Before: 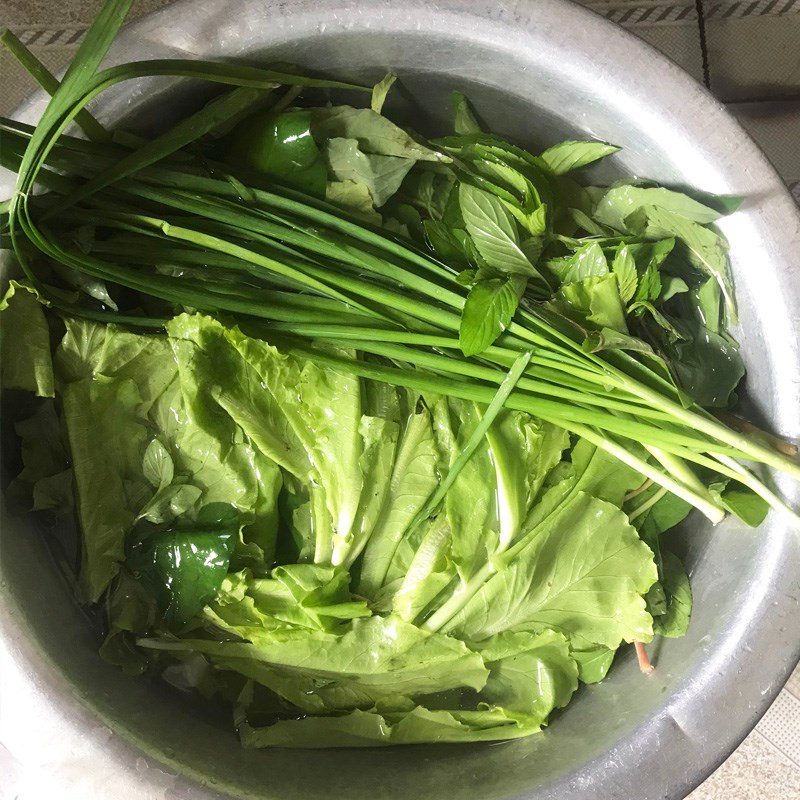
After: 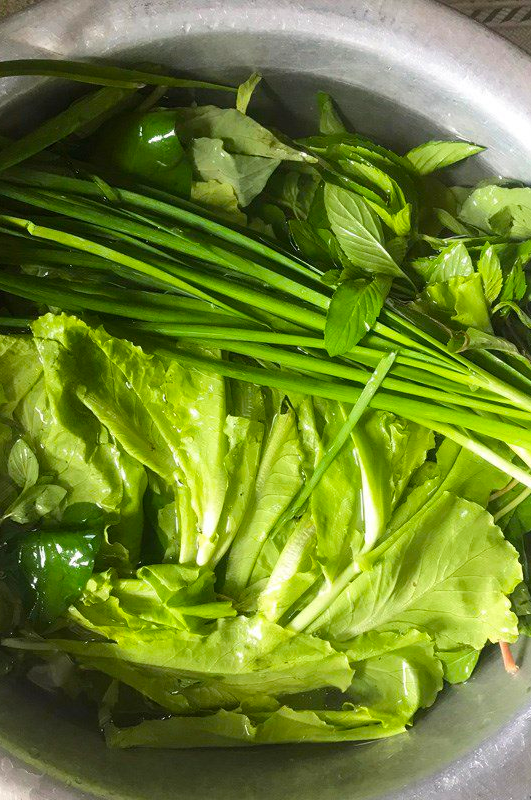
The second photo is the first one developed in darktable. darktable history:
levels: gray 59.4%
color balance rgb: perceptual saturation grading › global saturation 30.07%
crop: left 16.96%, right 16.659%
